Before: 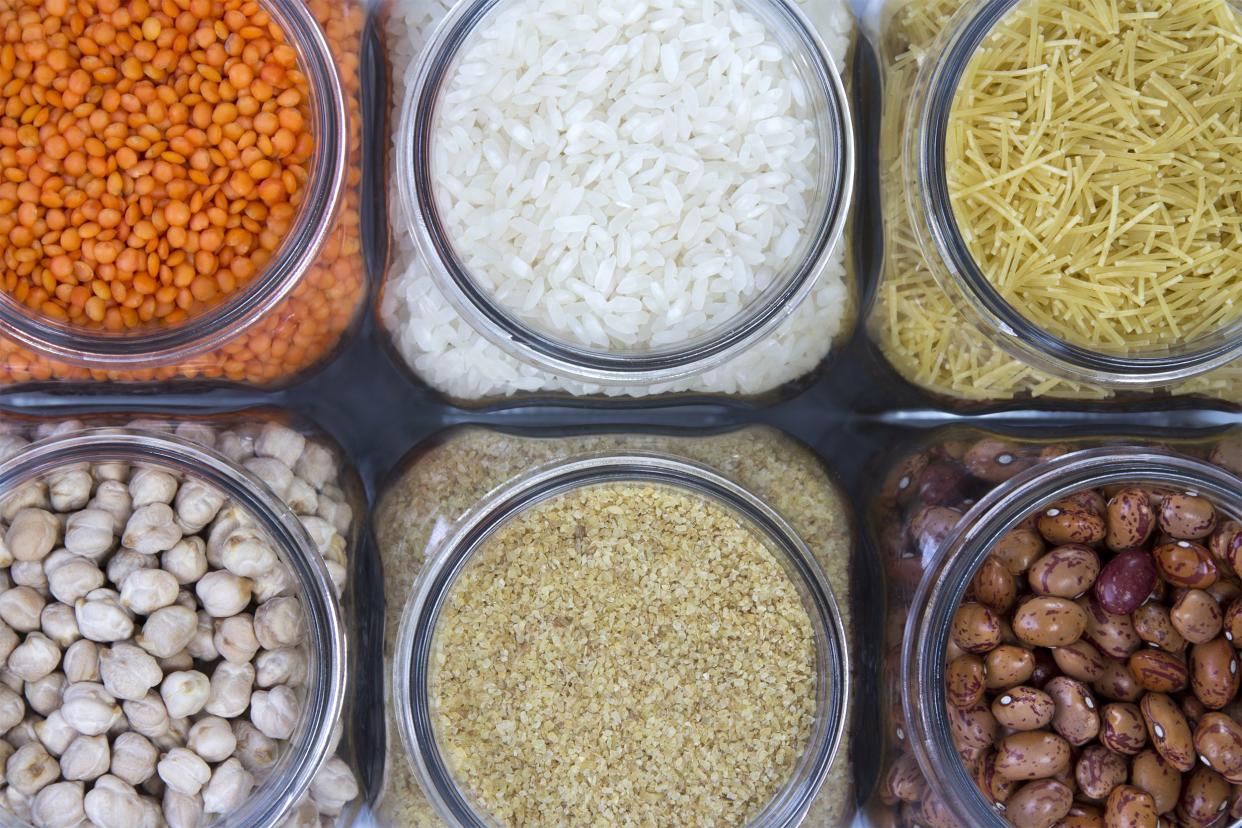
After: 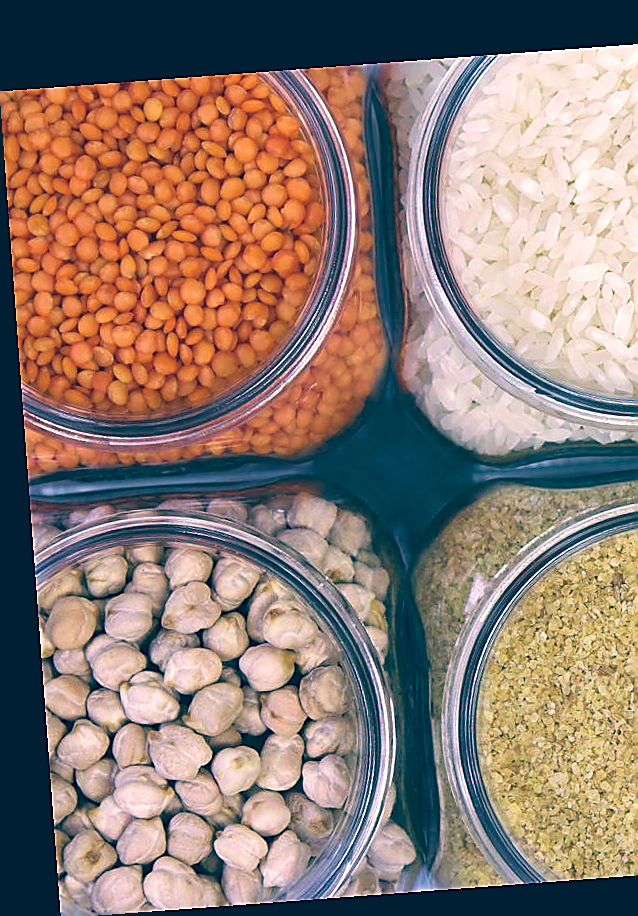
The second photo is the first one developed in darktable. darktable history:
sharpen: radius 1.4, amount 1.25, threshold 0.7
crop and rotate: left 0%, top 0%, right 50.845%
velvia: strength 45%
haze removal: compatibility mode true, adaptive false
rotate and perspective: rotation -4.25°, automatic cropping off
color balance: lift [1.006, 0.985, 1.002, 1.015], gamma [1, 0.953, 1.008, 1.047], gain [1.076, 1.13, 1.004, 0.87]
